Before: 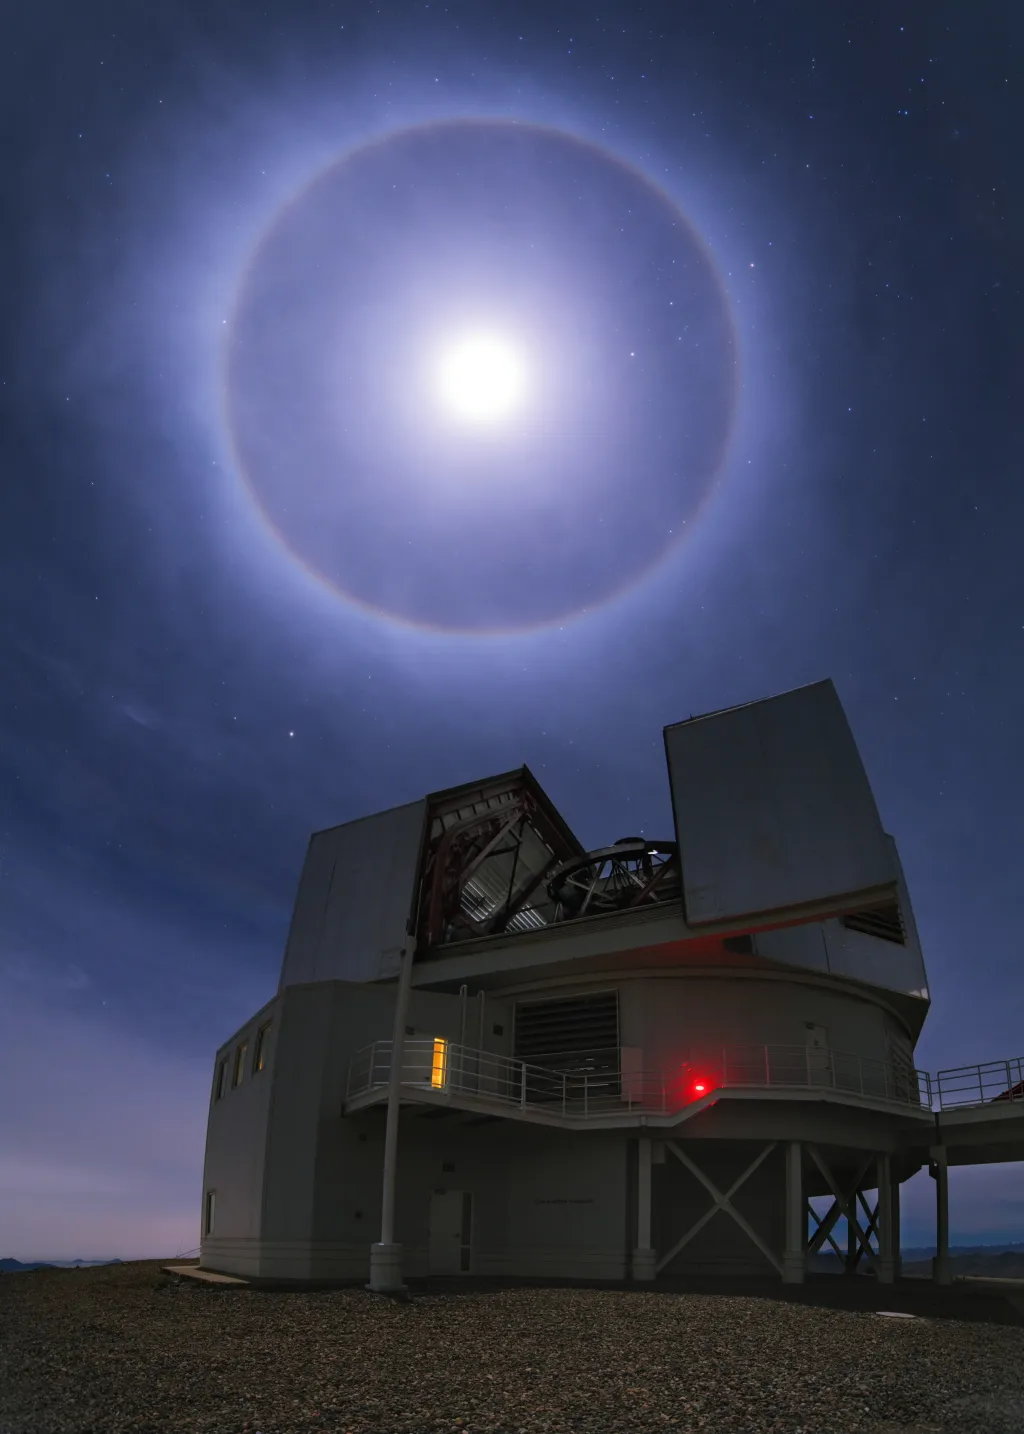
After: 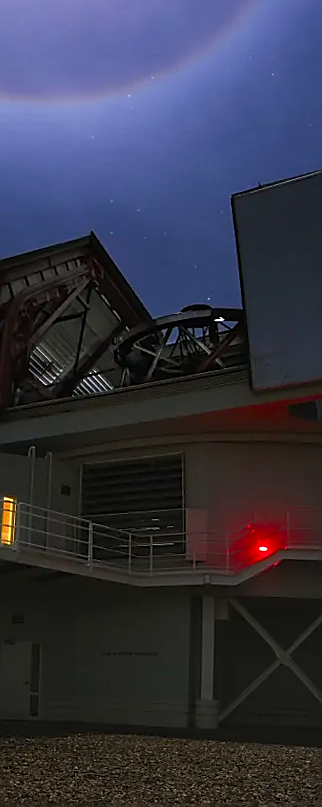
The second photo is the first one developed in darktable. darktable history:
rotate and perspective: rotation 0.074°, lens shift (vertical) 0.096, lens shift (horizontal) -0.041, crop left 0.043, crop right 0.952, crop top 0.024, crop bottom 0.979
crop: left 40.878%, top 39.176%, right 25.993%, bottom 3.081%
sharpen: radius 1.4, amount 1.25, threshold 0.7
color balance rgb: perceptual saturation grading › global saturation 20%, perceptual saturation grading › highlights -25%, perceptual saturation grading › shadows 25%
